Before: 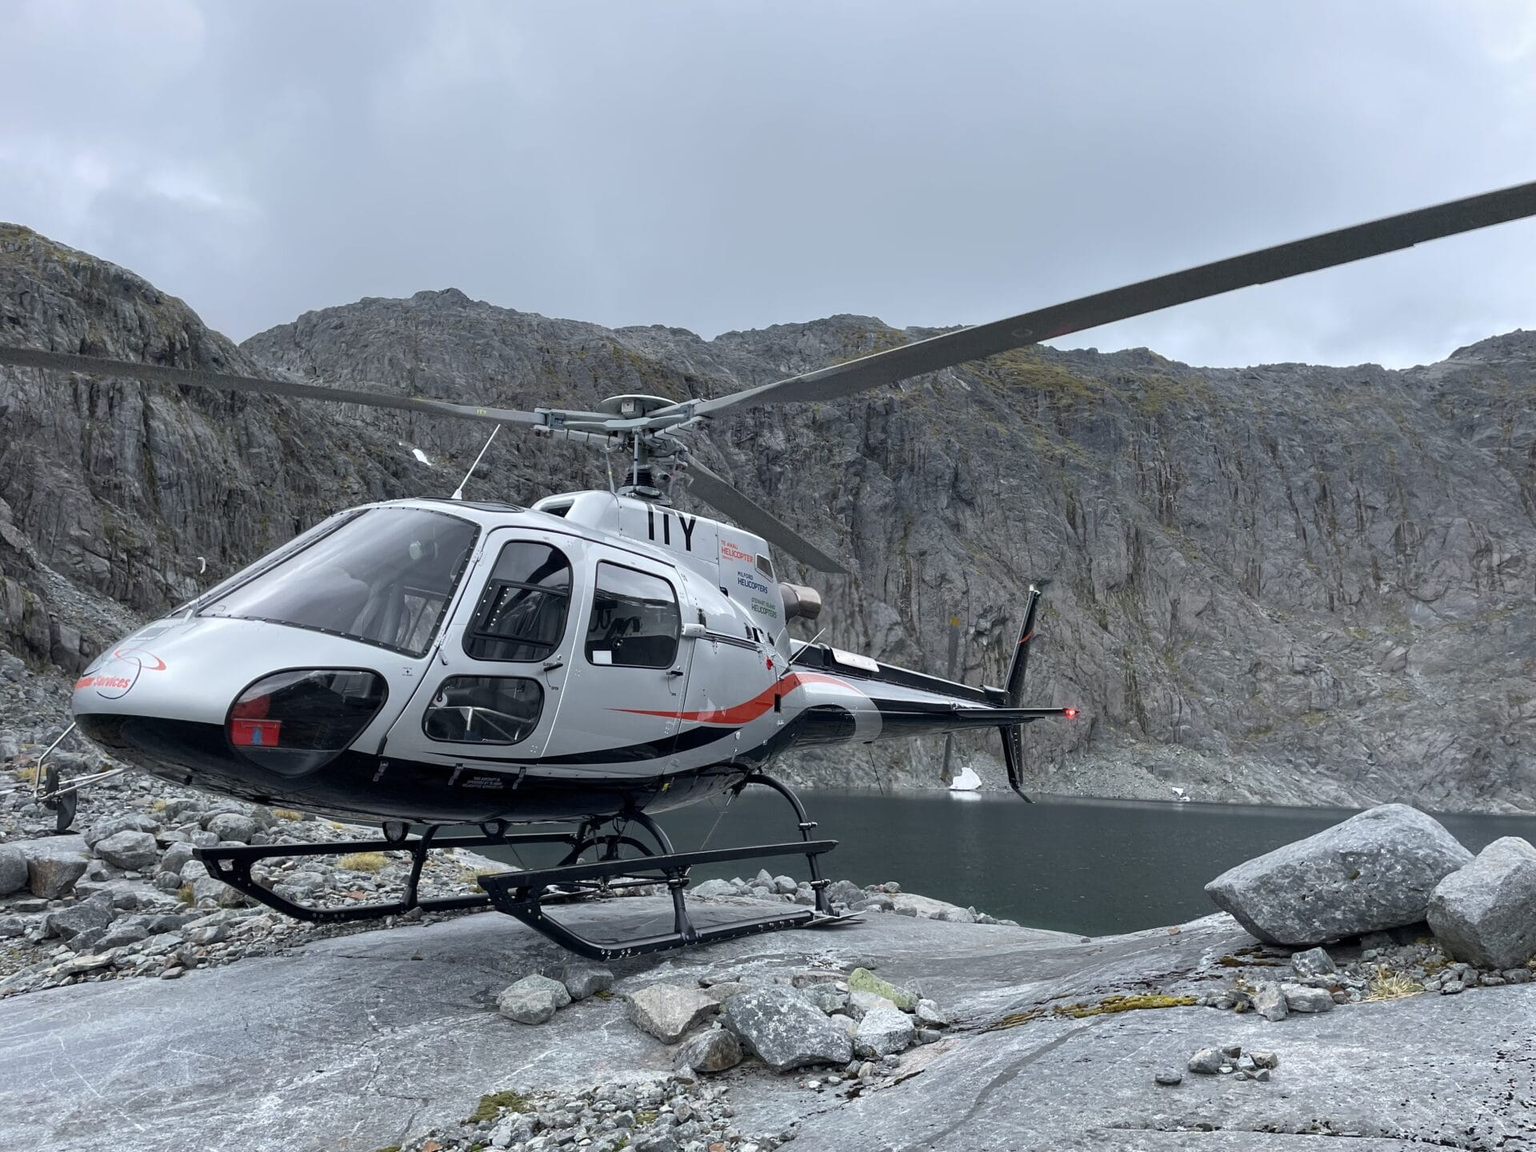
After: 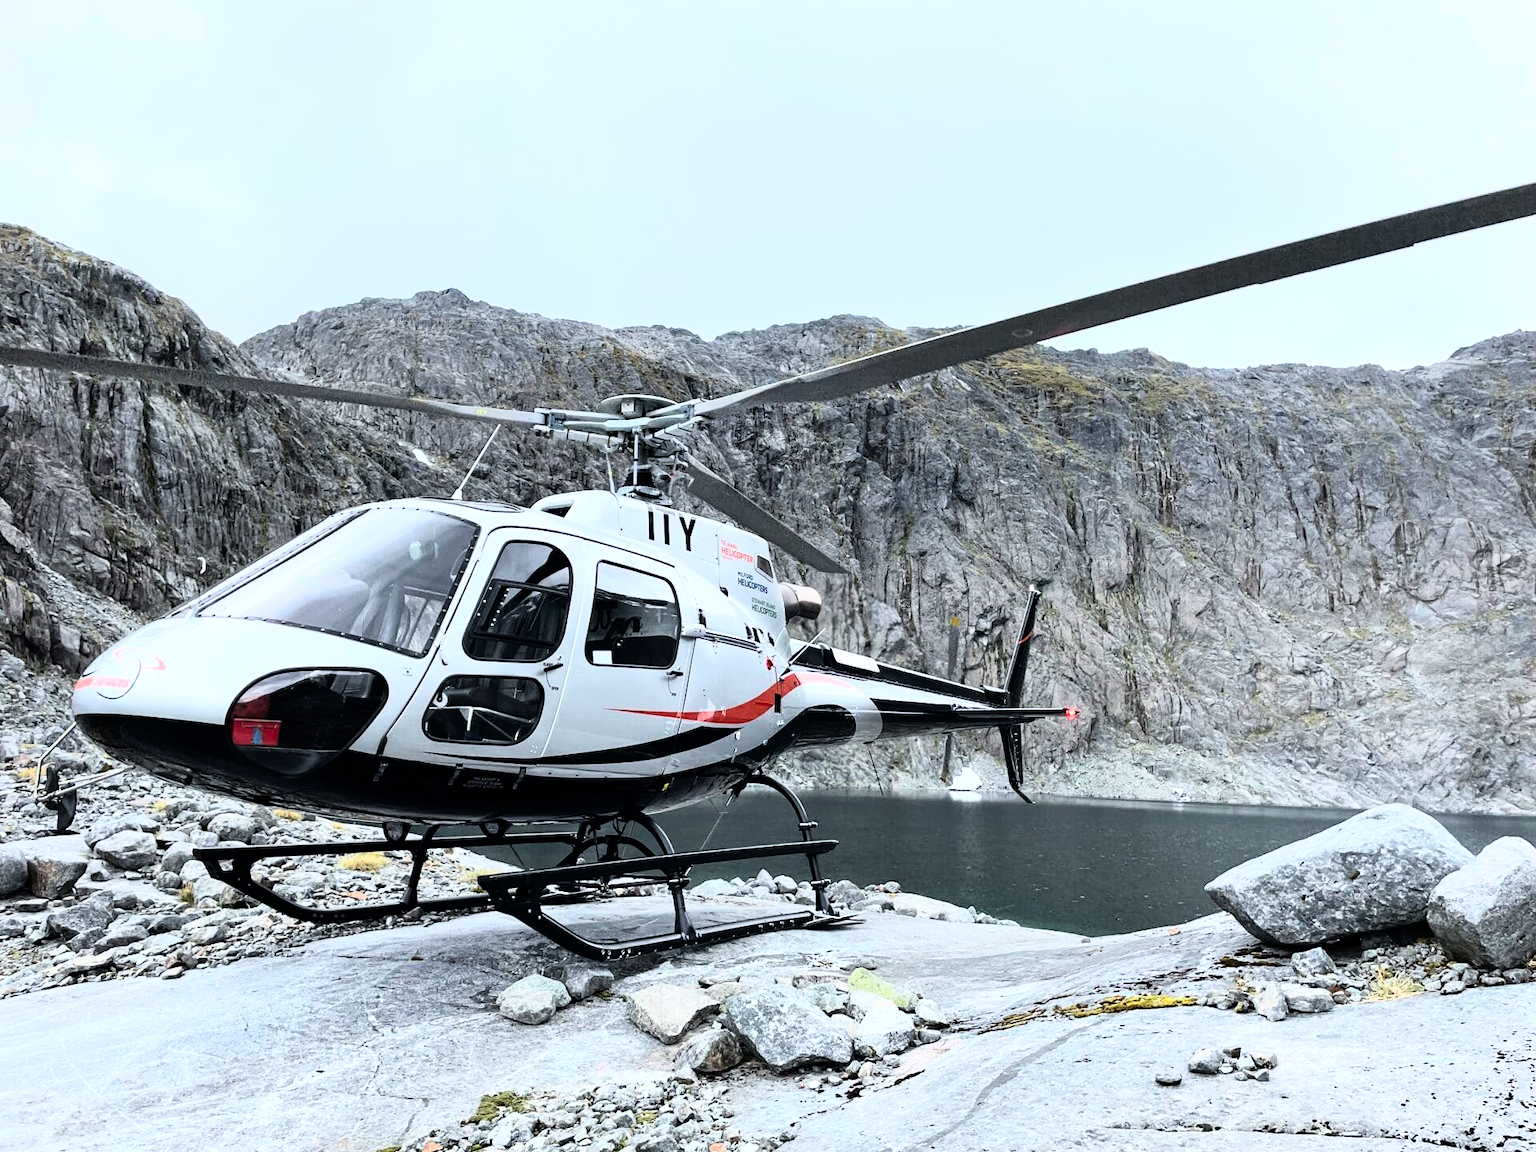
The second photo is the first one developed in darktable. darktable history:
rgb curve: curves: ch0 [(0, 0) (0.21, 0.15) (0.24, 0.21) (0.5, 0.75) (0.75, 0.96) (0.89, 0.99) (1, 1)]; ch1 [(0, 0.02) (0.21, 0.13) (0.25, 0.2) (0.5, 0.67) (0.75, 0.9) (0.89, 0.97) (1, 1)]; ch2 [(0, 0.02) (0.21, 0.13) (0.25, 0.2) (0.5, 0.67) (0.75, 0.9) (0.89, 0.97) (1, 1)], compensate middle gray true
exposure: compensate highlight preservation false
